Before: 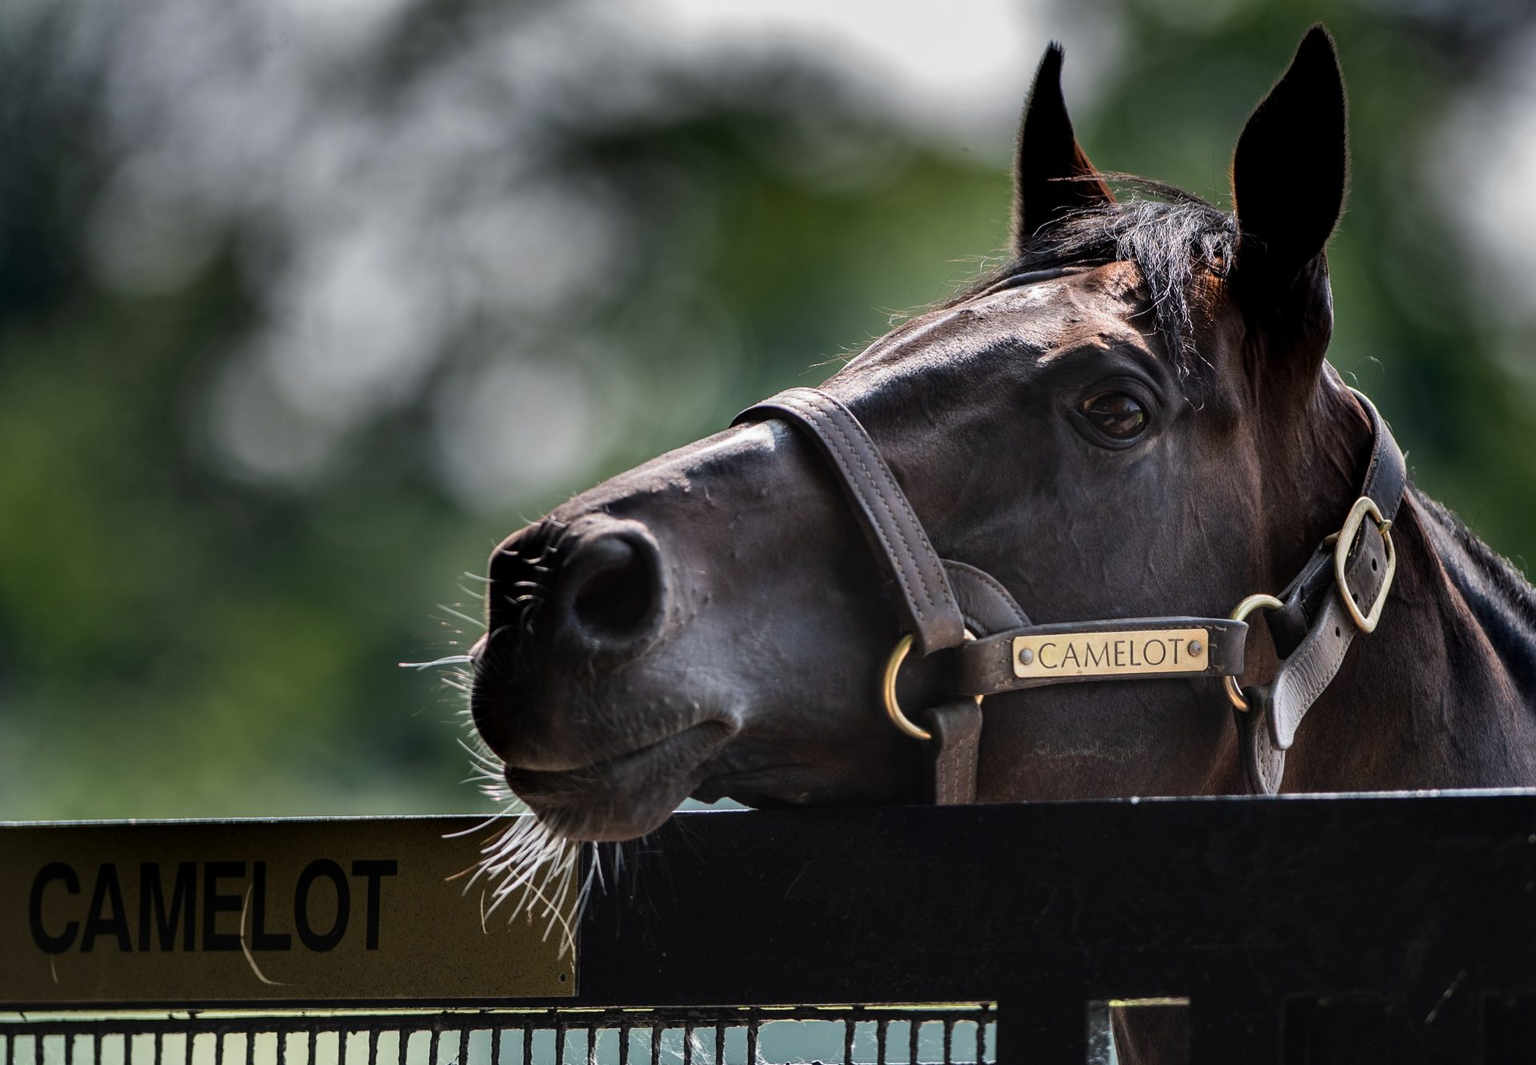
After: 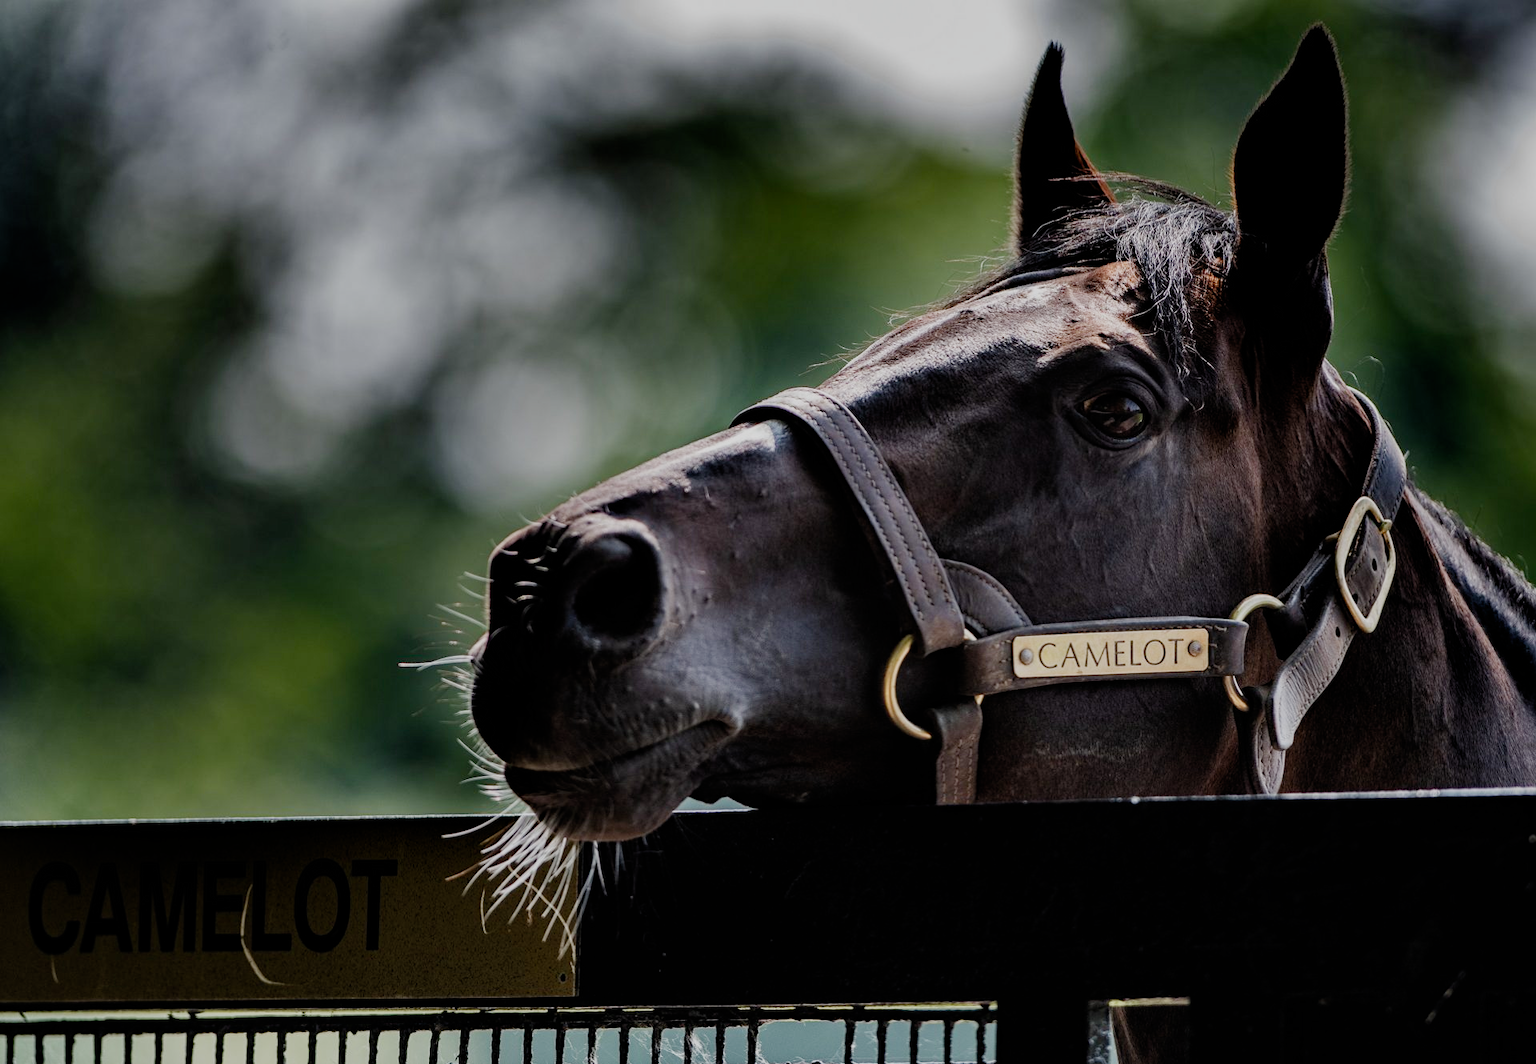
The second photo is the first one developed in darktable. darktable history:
haze removal: compatibility mode true, adaptive false
filmic rgb: black relative exposure -7.65 EV, white relative exposure 4.56 EV, hardness 3.61, preserve chrominance no, color science v4 (2020), contrast in shadows soft
